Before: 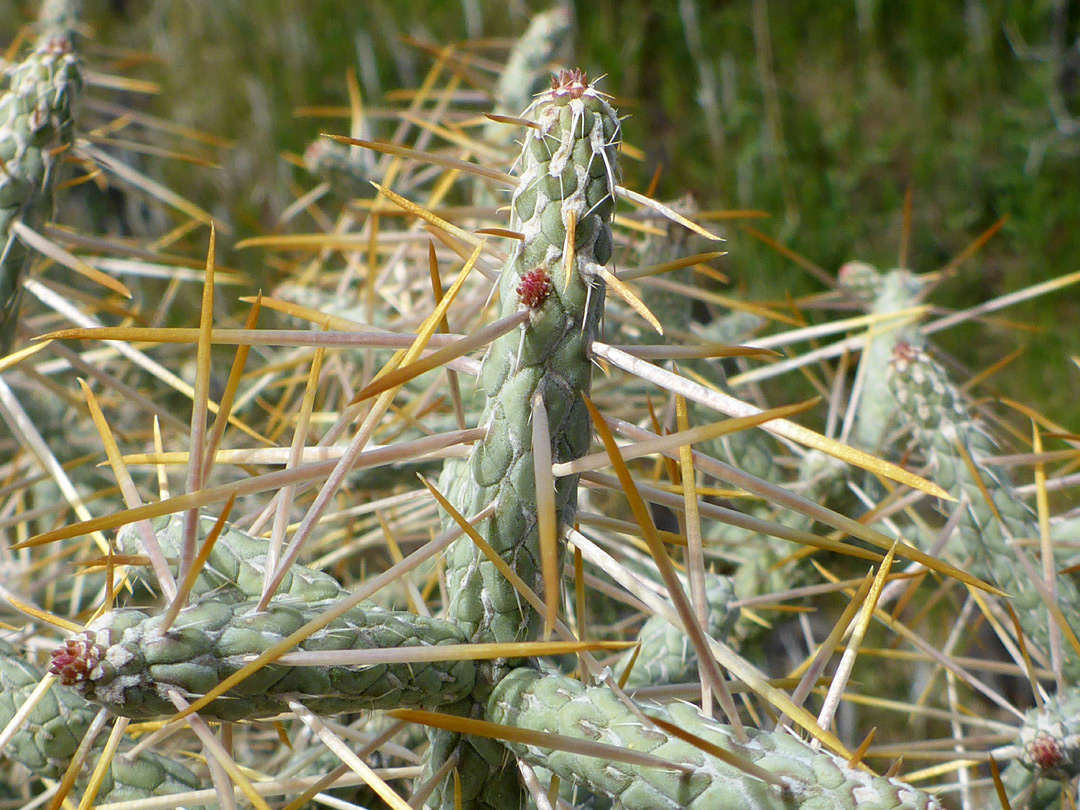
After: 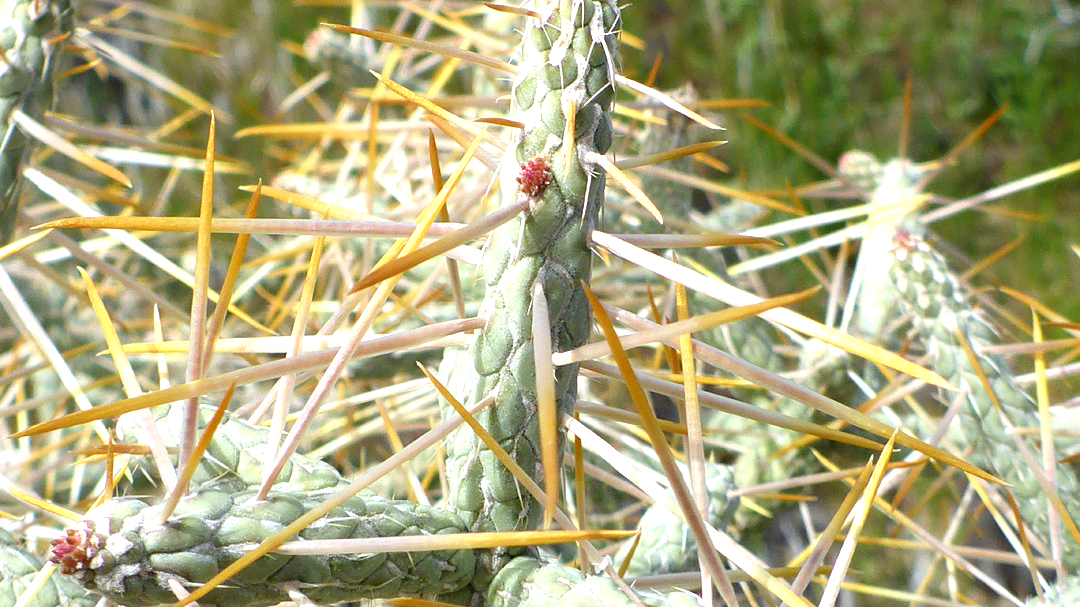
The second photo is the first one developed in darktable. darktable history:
crop: top 13.819%, bottom 11.169%
exposure: black level correction 0, exposure 0.9 EV, compensate highlight preservation false
